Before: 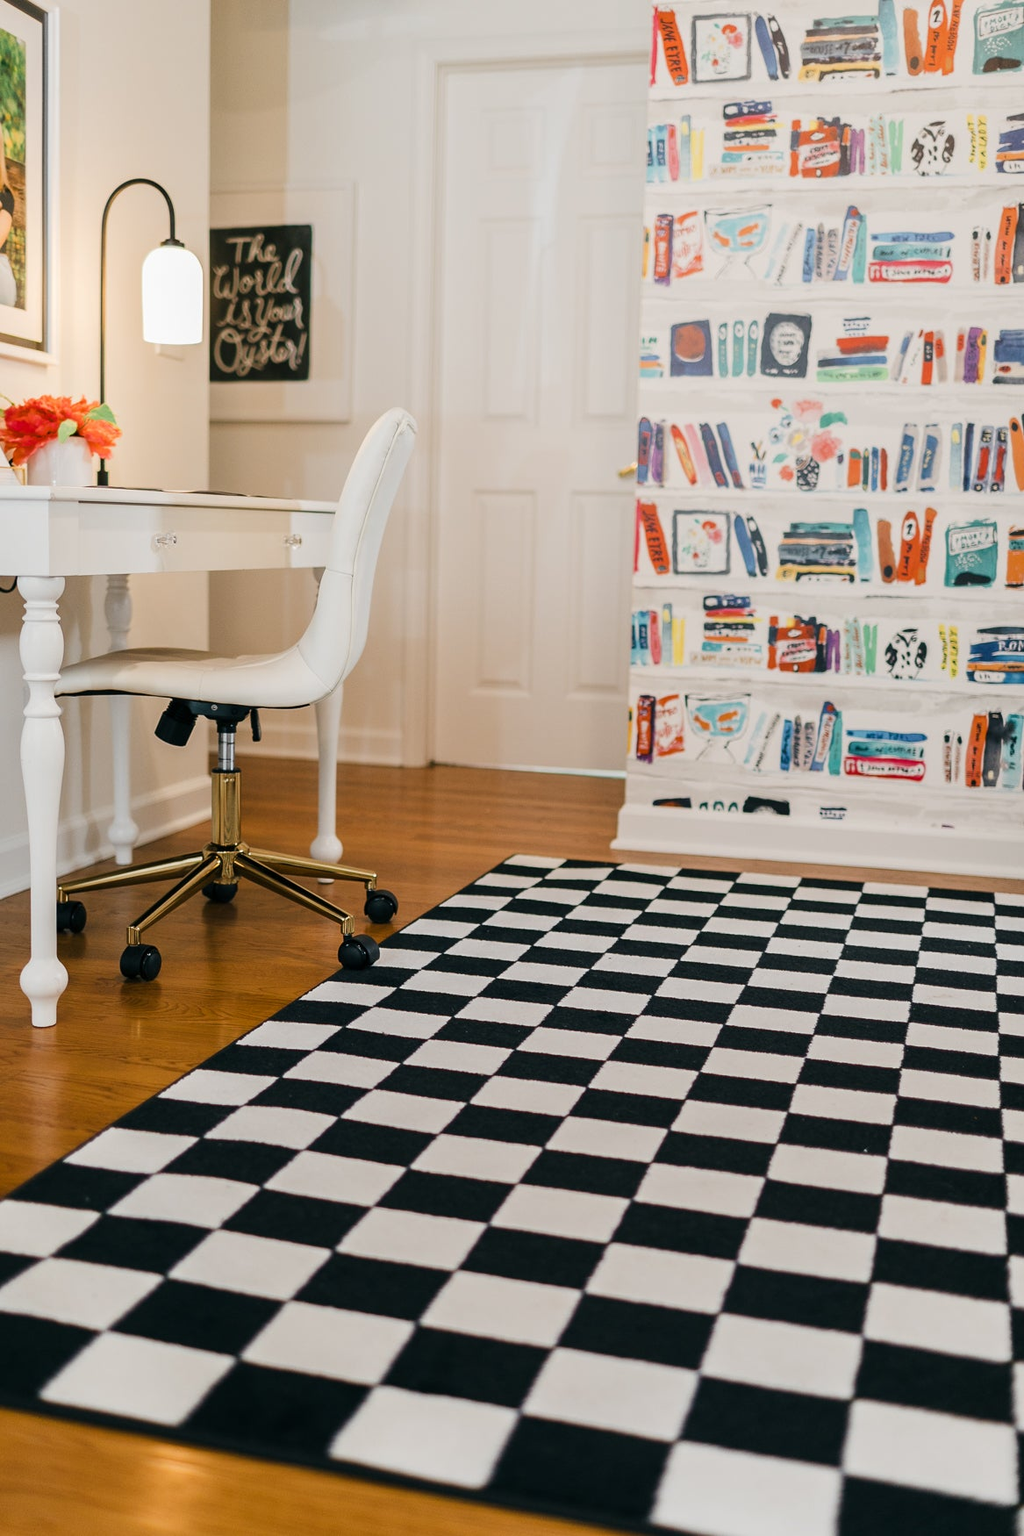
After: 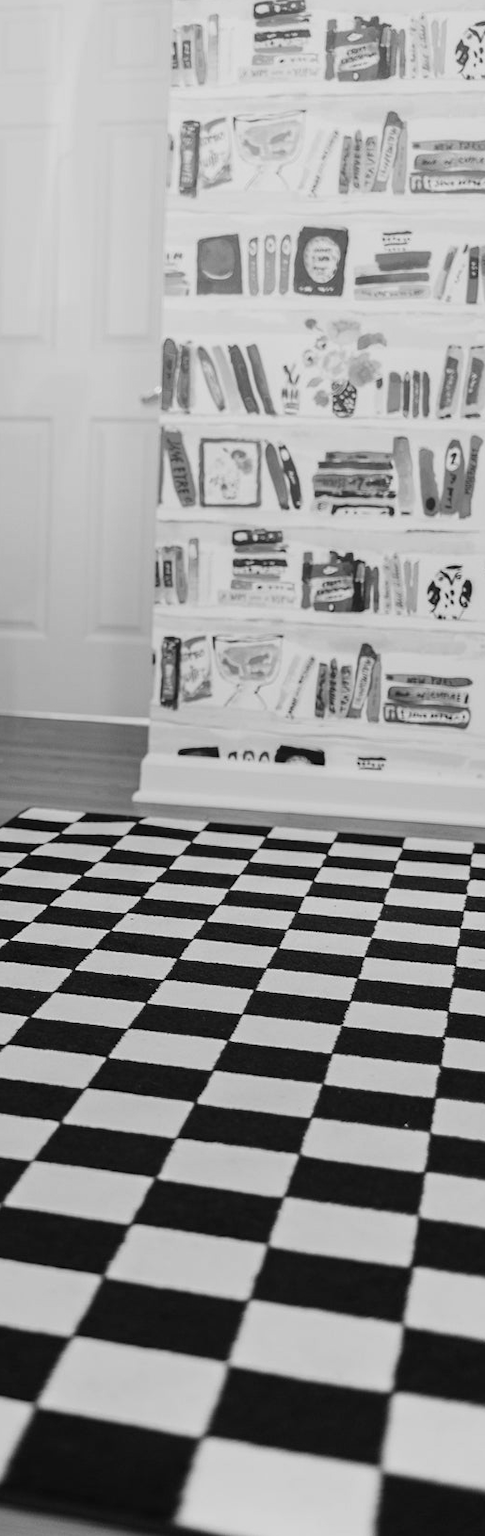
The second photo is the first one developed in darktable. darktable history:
crop: left 47.628%, top 6.643%, right 7.874%
monochrome: on, module defaults
white balance: red 0.978, blue 0.999
